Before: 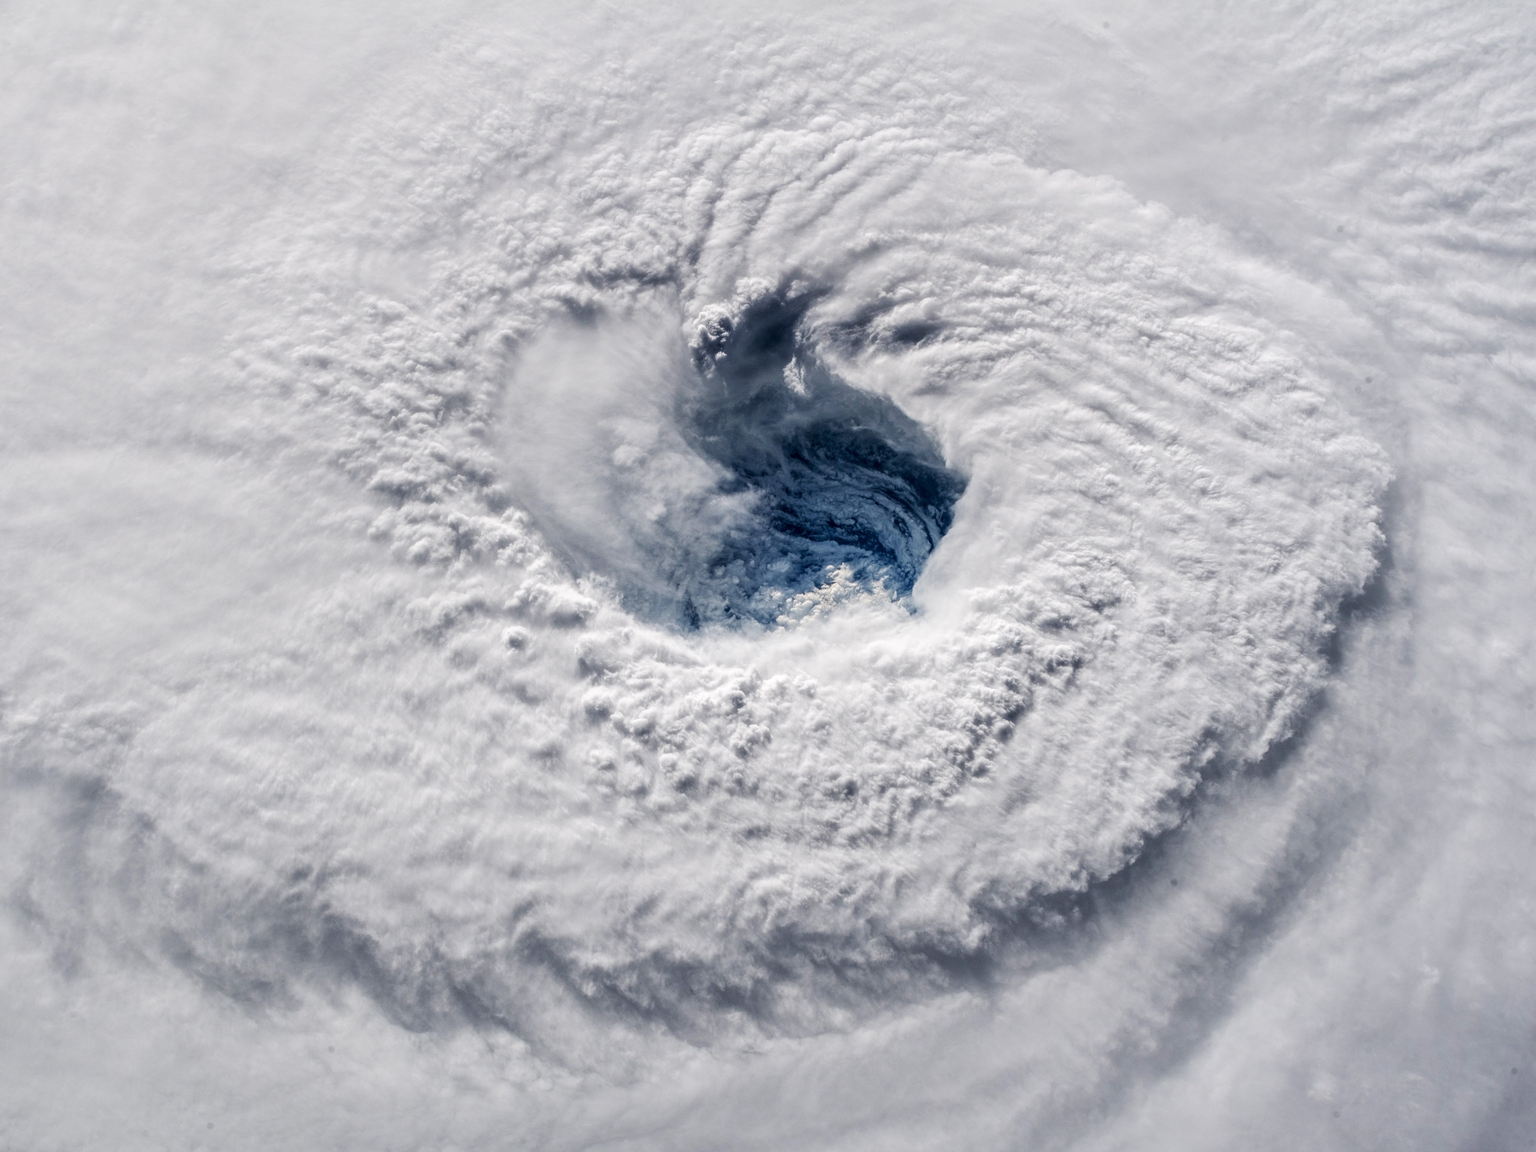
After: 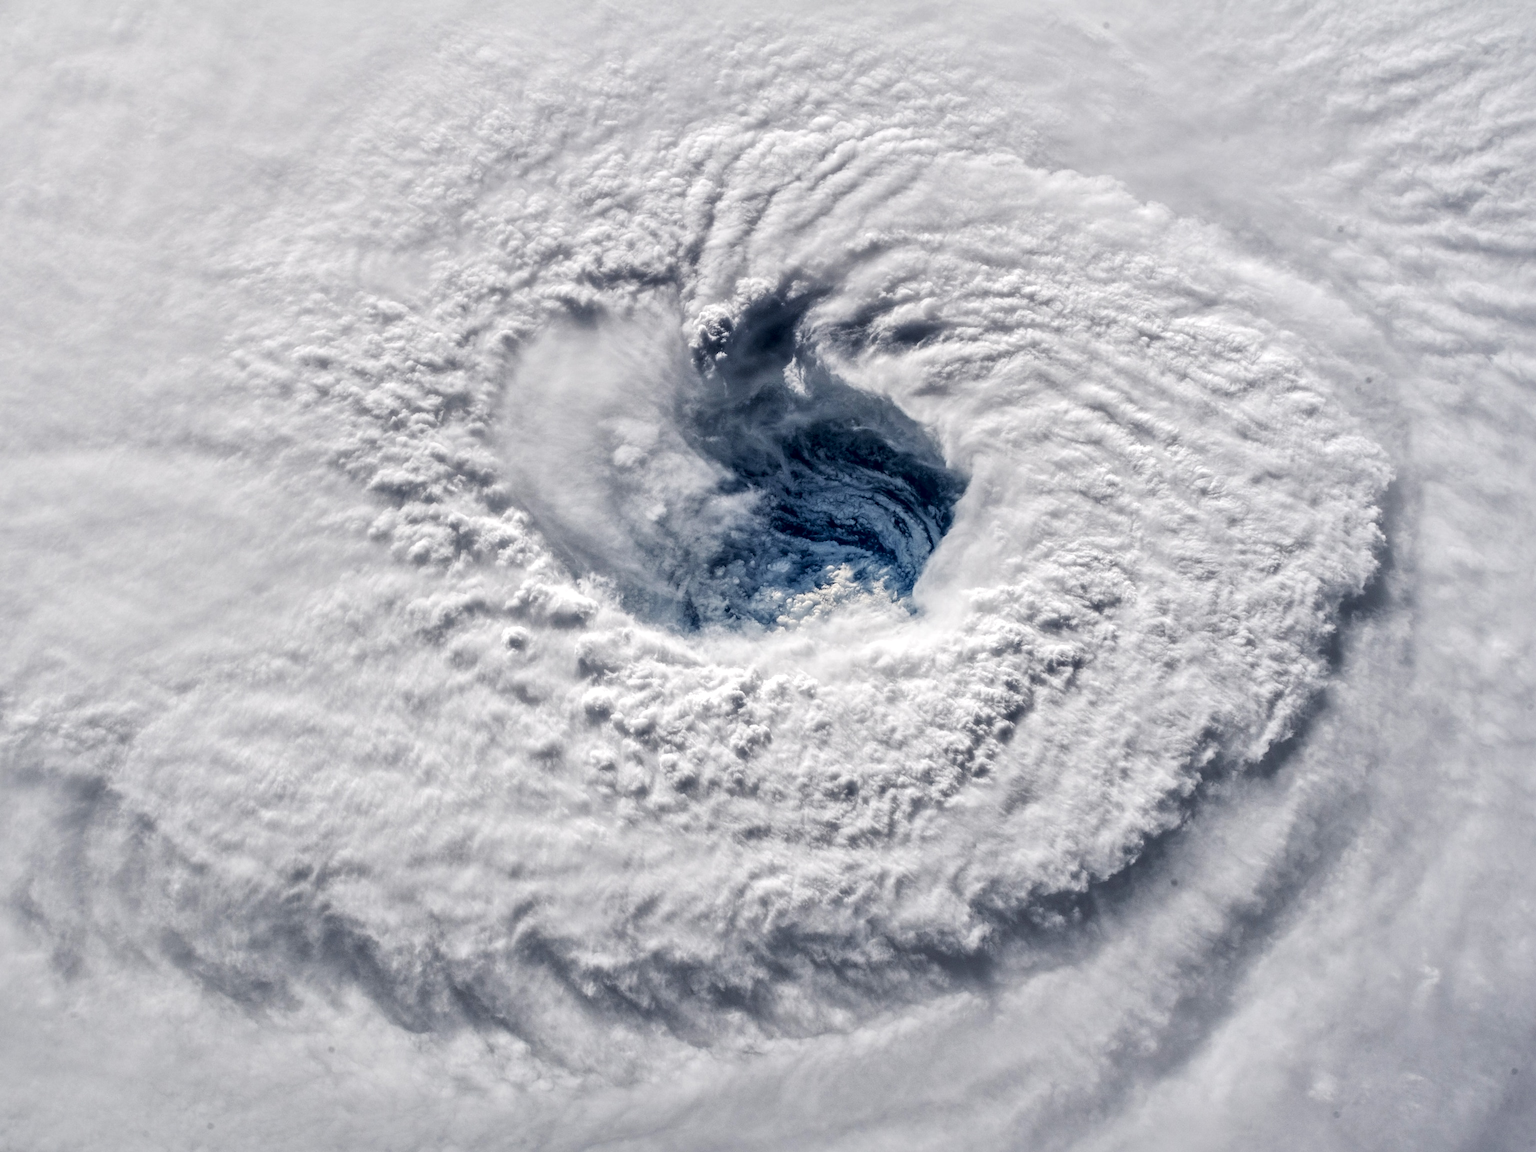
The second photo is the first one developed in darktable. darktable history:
local contrast: mode bilateral grid, contrast 19, coarseness 51, detail 148%, midtone range 0.2
